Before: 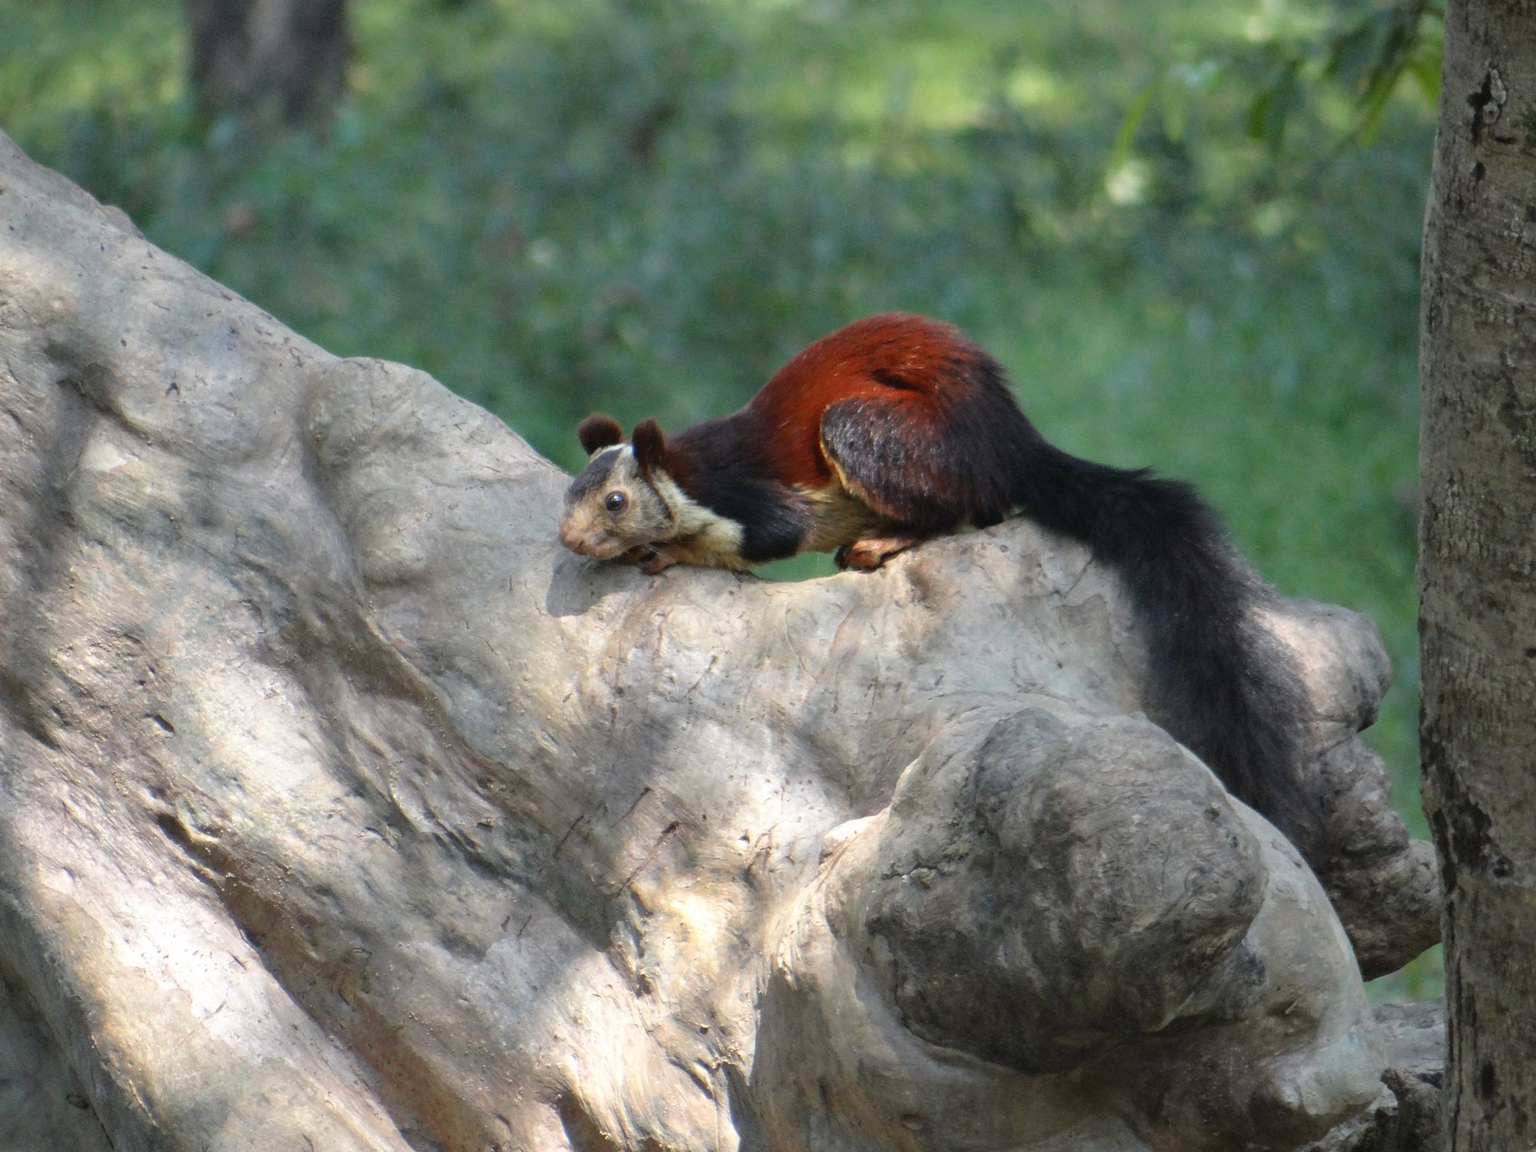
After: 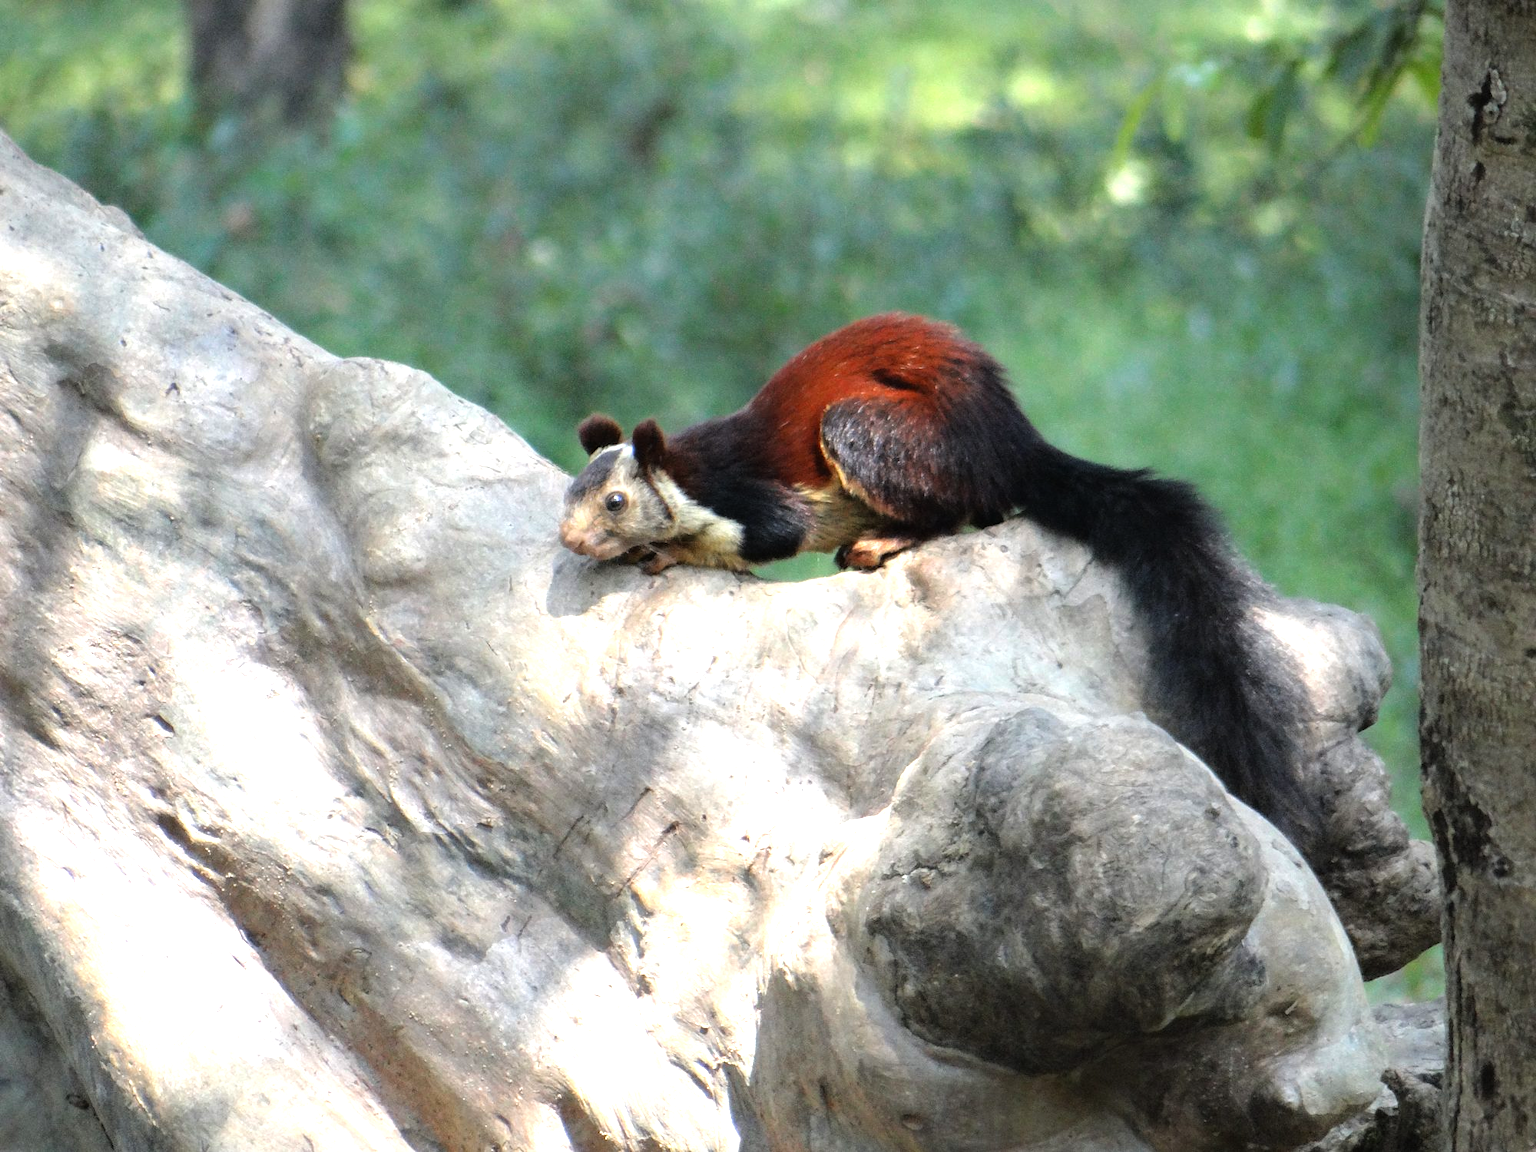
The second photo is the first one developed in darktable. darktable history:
tone equalizer: -8 EV -1.11 EV, -7 EV -1.02 EV, -6 EV -0.896 EV, -5 EV -0.599 EV, -3 EV 0.57 EV, -2 EV 0.894 EV, -1 EV 0.99 EV, +0 EV 1.06 EV
